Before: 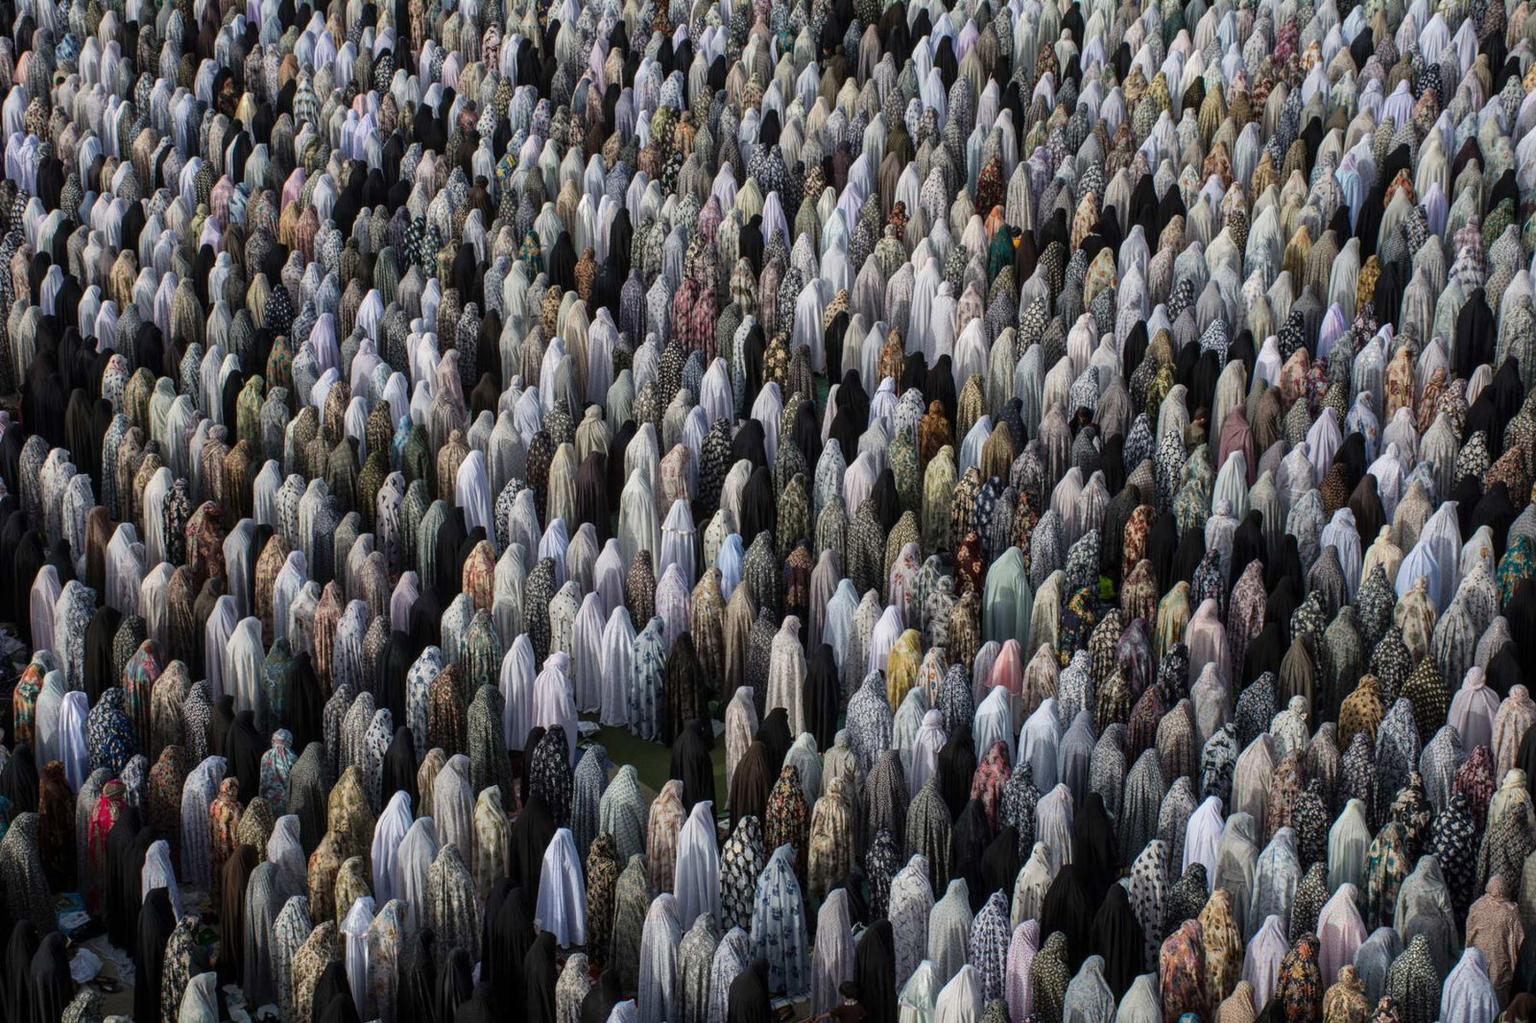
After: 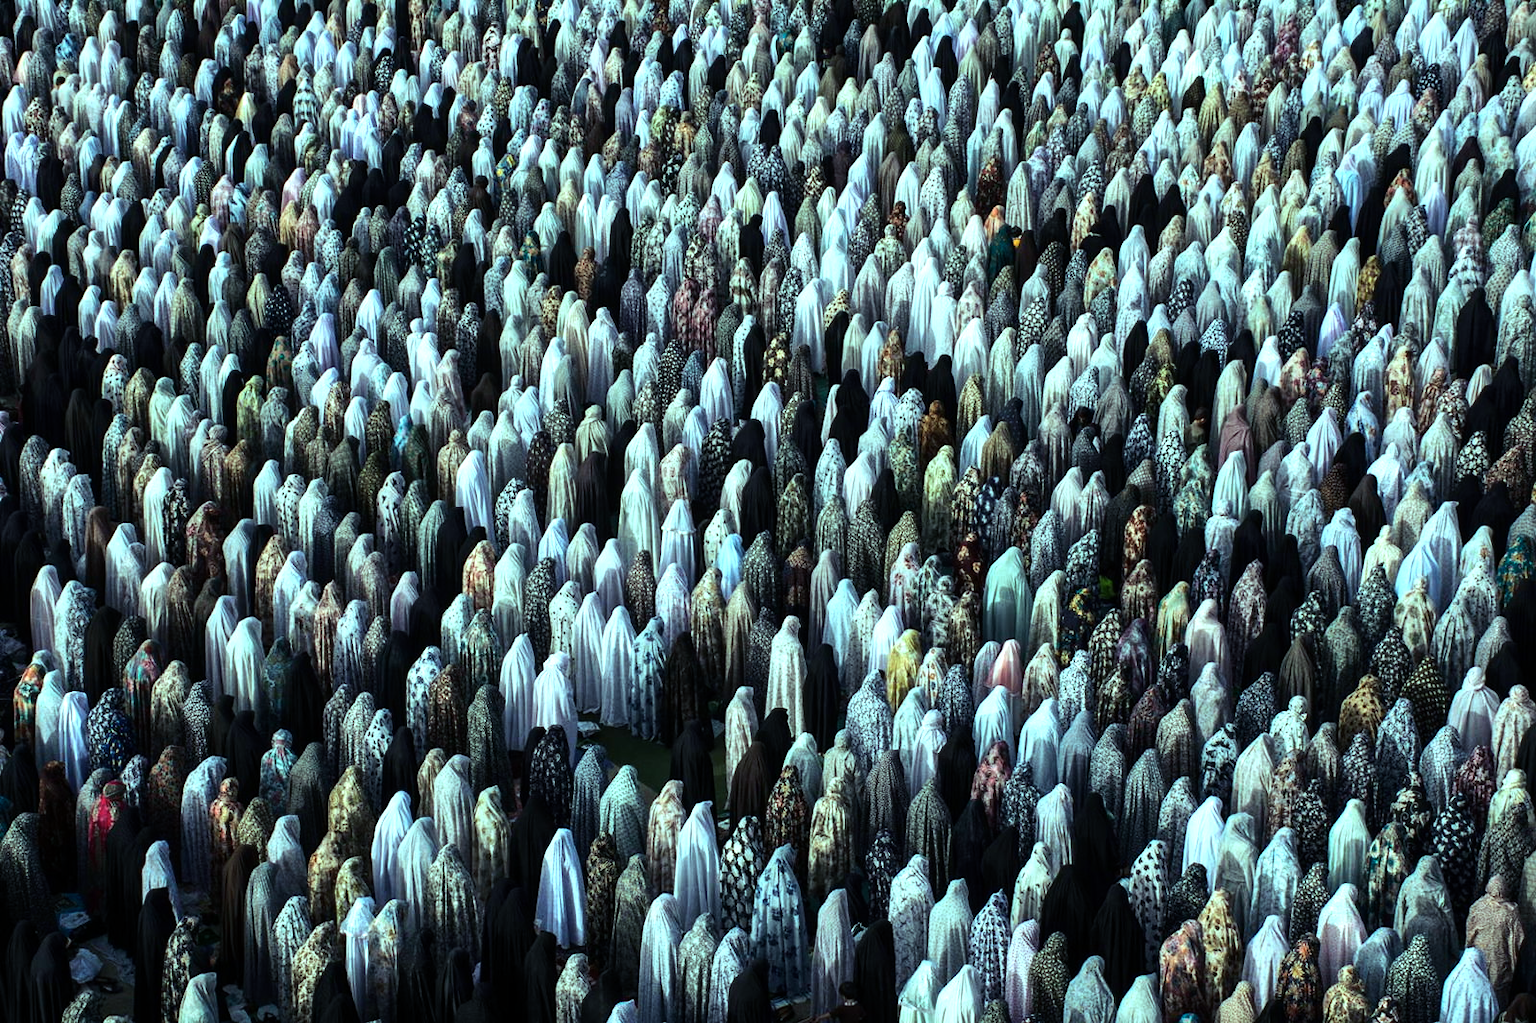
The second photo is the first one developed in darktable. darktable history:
tone equalizer: -8 EV -1.08 EV, -7 EV -1.01 EV, -6 EV -0.867 EV, -5 EV -0.578 EV, -3 EV 0.578 EV, -2 EV 0.867 EV, -1 EV 1.01 EV, +0 EV 1.08 EV, edges refinement/feathering 500, mask exposure compensation -1.57 EV, preserve details no
color balance rgb: shadows lift › chroma 7.23%, shadows lift › hue 246.48°, highlights gain › chroma 5.38%, highlights gain › hue 196.93°, white fulcrum 1 EV
